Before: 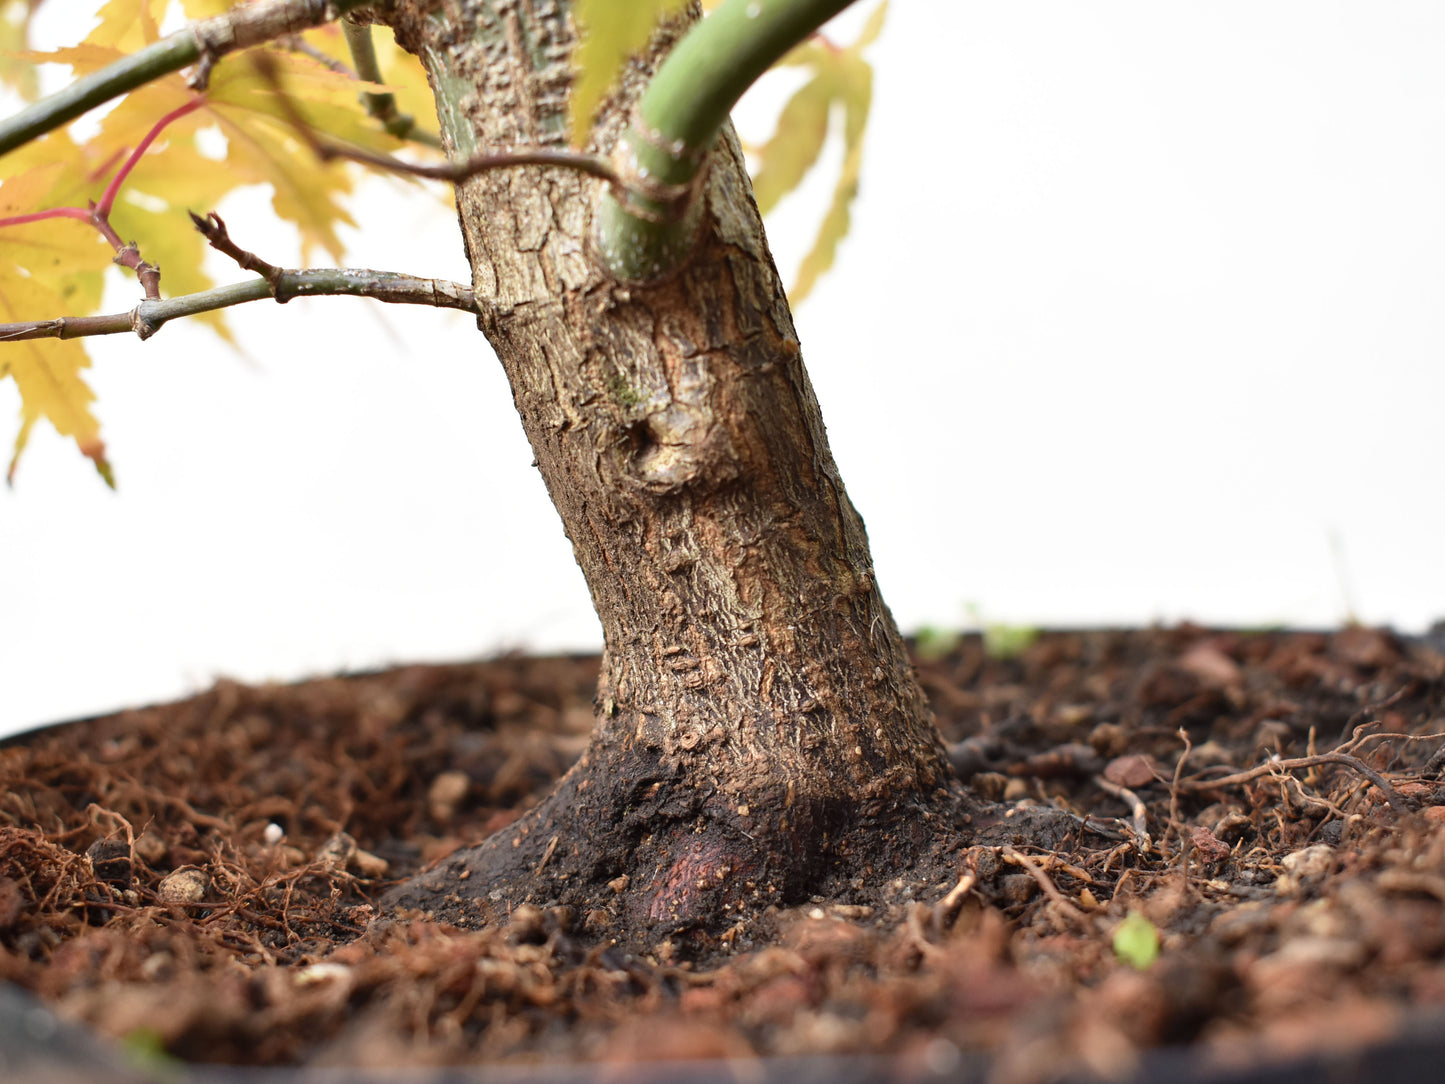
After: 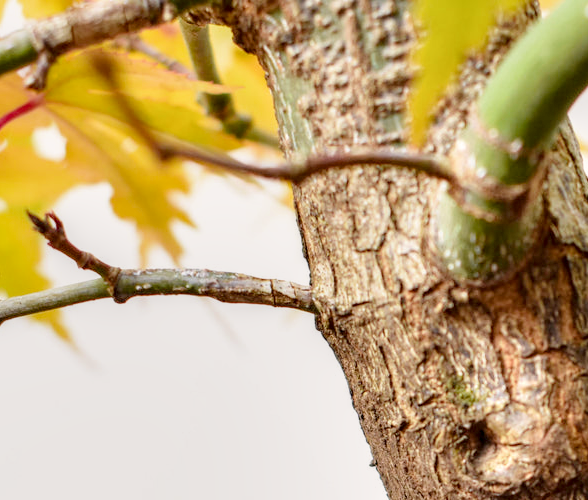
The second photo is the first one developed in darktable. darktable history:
exposure: black level correction 0, exposure 0.499 EV, compensate highlight preservation false
crop and rotate: left 11.257%, top 0.048%, right 47.999%, bottom 53.761%
levels: white 99.9%, levels [0, 0.499, 1]
color balance rgb: shadows lift › chroma 0.673%, shadows lift › hue 110.19°, highlights gain › chroma 0.741%, highlights gain › hue 55.42°, perceptual saturation grading › global saturation 30.169%, perceptual brilliance grading › global brilliance 9.483%, perceptual brilliance grading › shadows 15.234%
filmic rgb: middle gray luminance 4.33%, black relative exposure -13.09 EV, white relative exposure 5.01 EV, target black luminance 0%, hardness 5.16, latitude 59.57%, contrast 0.756, highlights saturation mix 5.13%, shadows ↔ highlights balance 26.14%
local contrast: highlights 60%, shadows 59%, detail 160%
